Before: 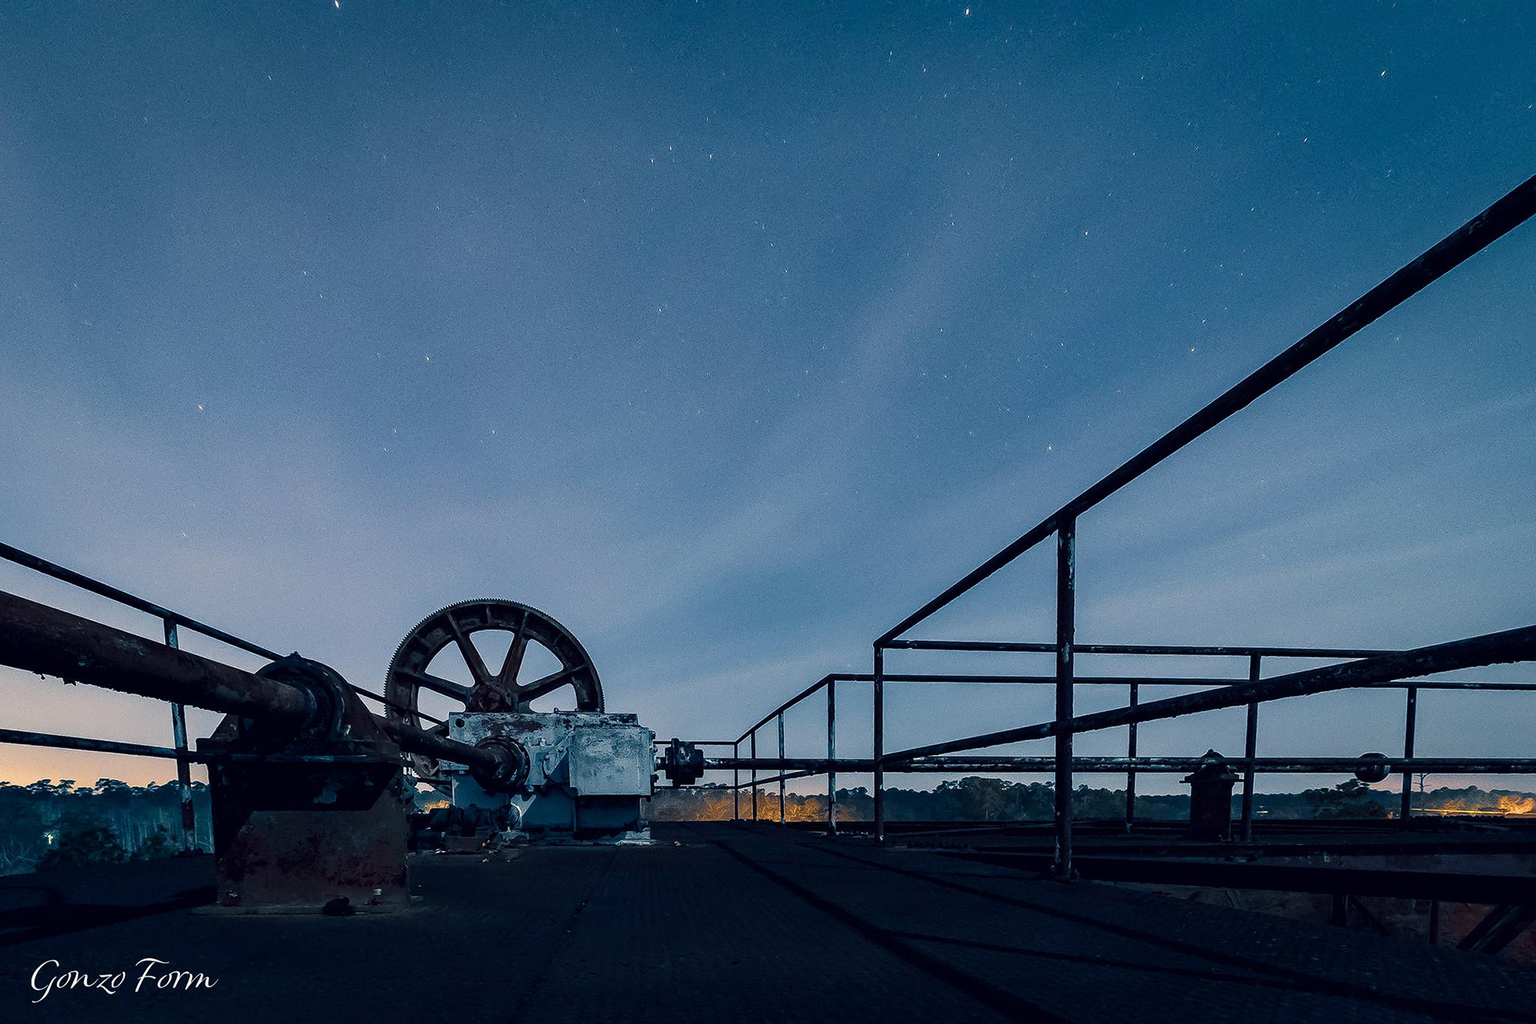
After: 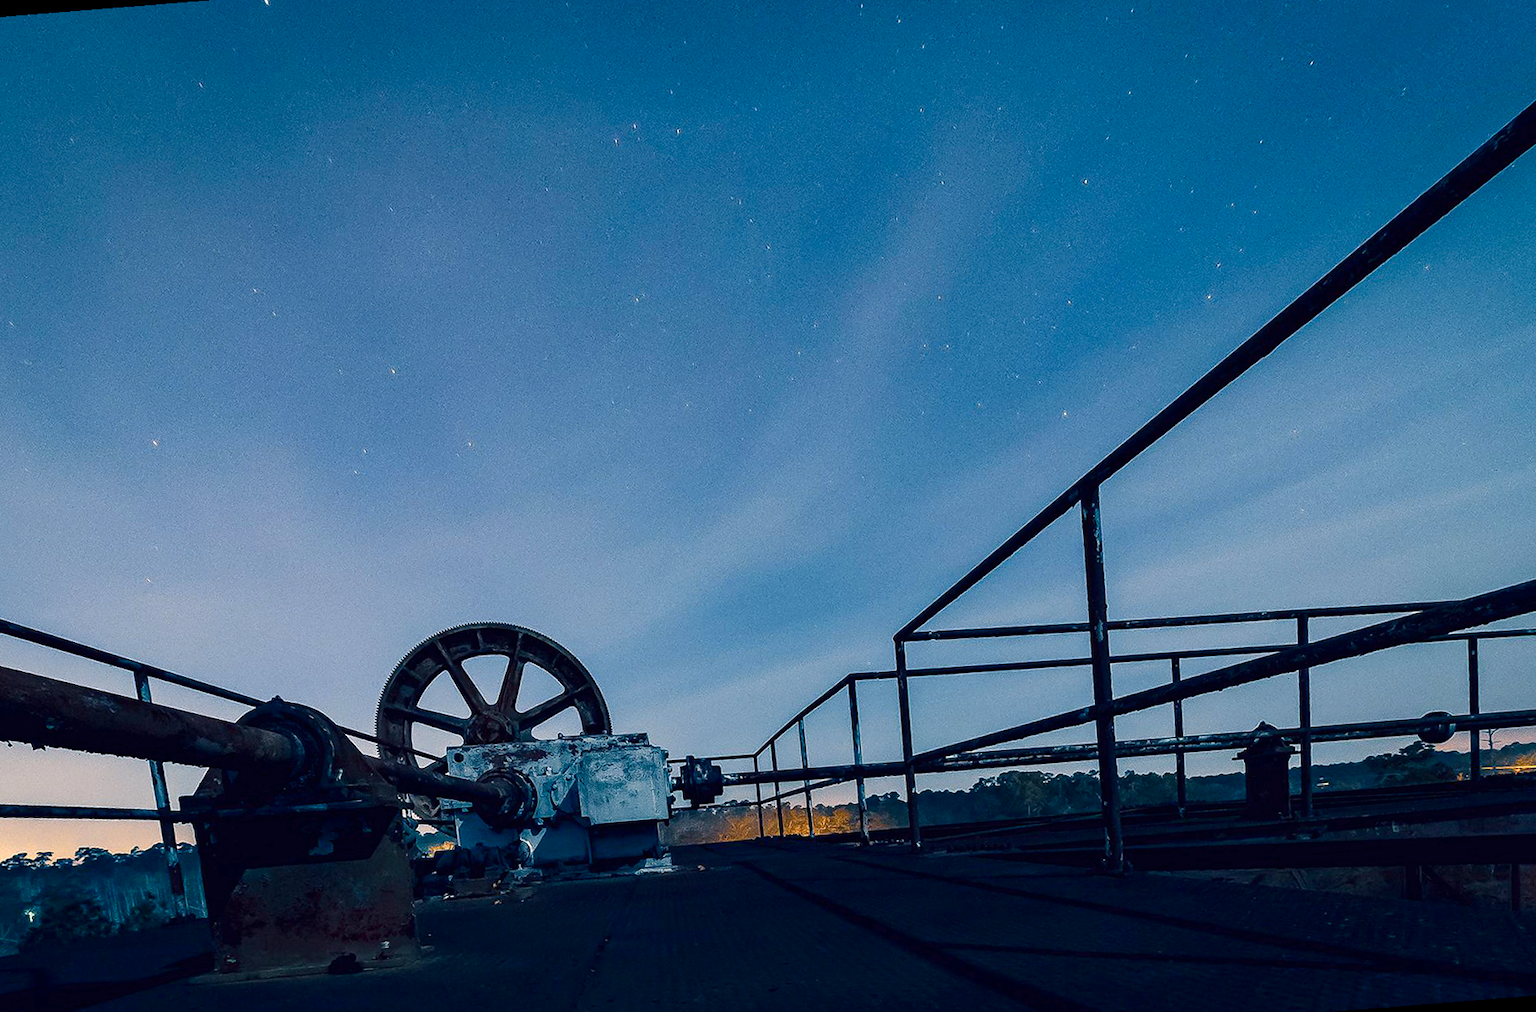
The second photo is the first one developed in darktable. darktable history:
rotate and perspective: rotation -4.57°, crop left 0.054, crop right 0.944, crop top 0.087, crop bottom 0.914
color balance rgb: linear chroma grading › shadows 32%, linear chroma grading › global chroma -2%, linear chroma grading › mid-tones 4%, perceptual saturation grading › global saturation -2%, perceptual saturation grading › highlights -8%, perceptual saturation grading › mid-tones 8%, perceptual saturation grading › shadows 4%, perceptual brilliance grading › highlights 8%, perceptual brilliance grading › mid-tones 4%, perceptual brilliance grading › shadows 2%, global vibrance 16%, saturation formula JzAzBz (2021)
